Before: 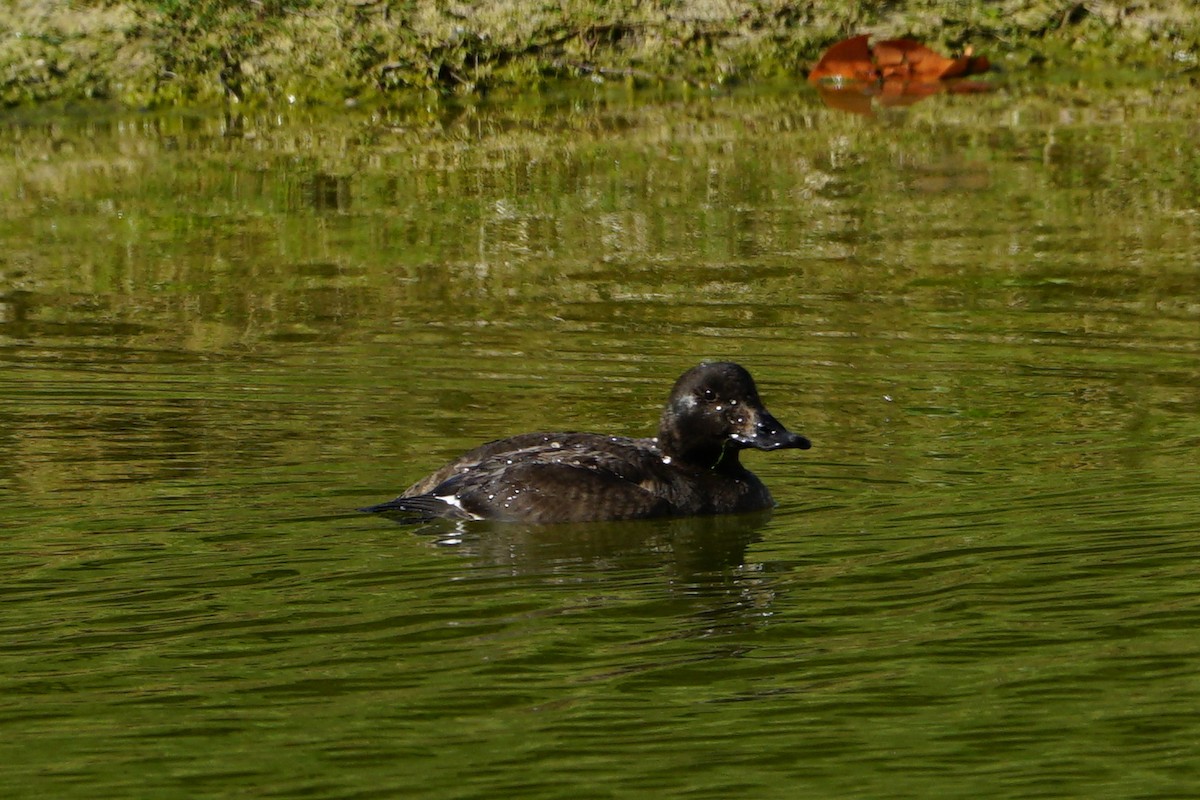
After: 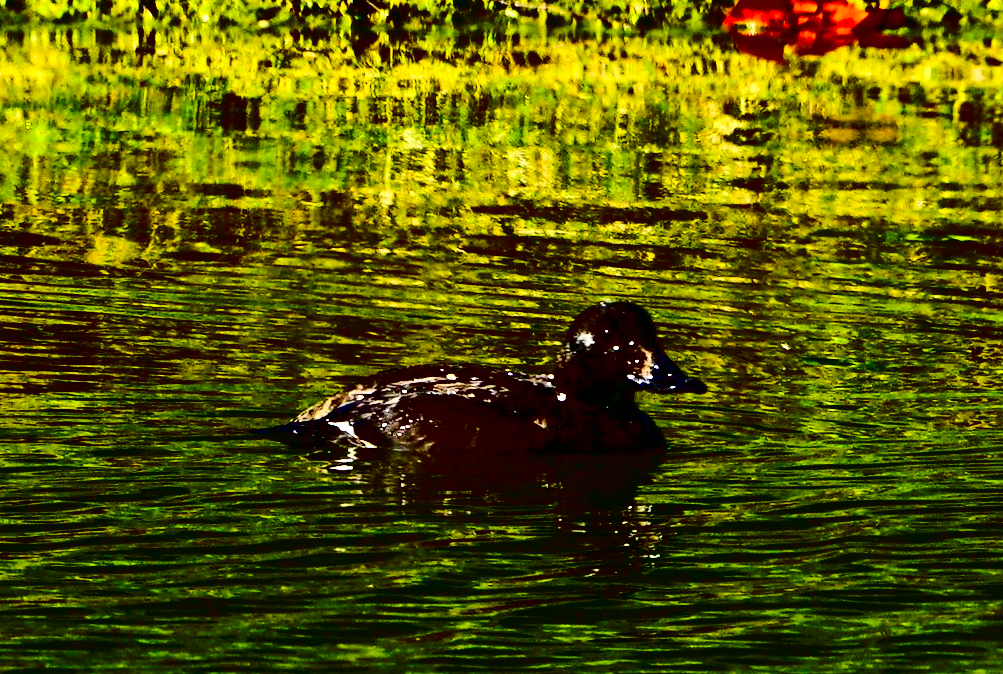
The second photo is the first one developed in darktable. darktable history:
exposure: black level correction 0.002, exposure 1.322 EV, compensate highlight preservation false
contrast brightness saturation: contrast 0.757, brightness -0.985, saturation 0.994
crop and rotate: angle -2.9°, left 5.406%, top 5.193%, right 4.755%, bottom 4.163%
